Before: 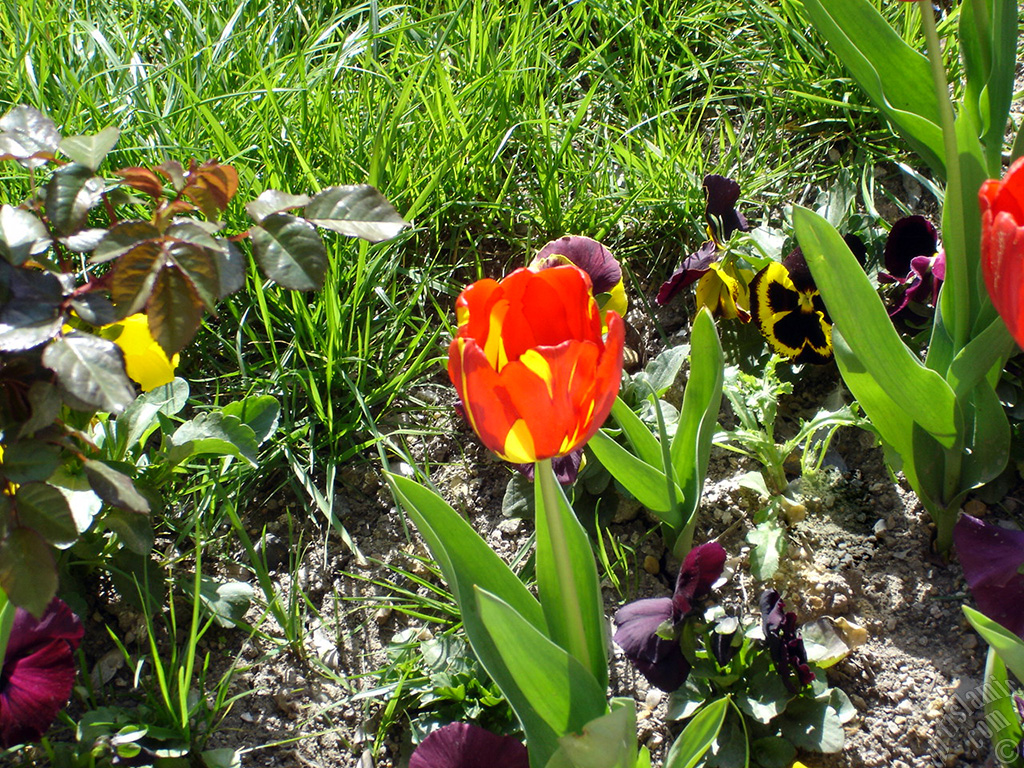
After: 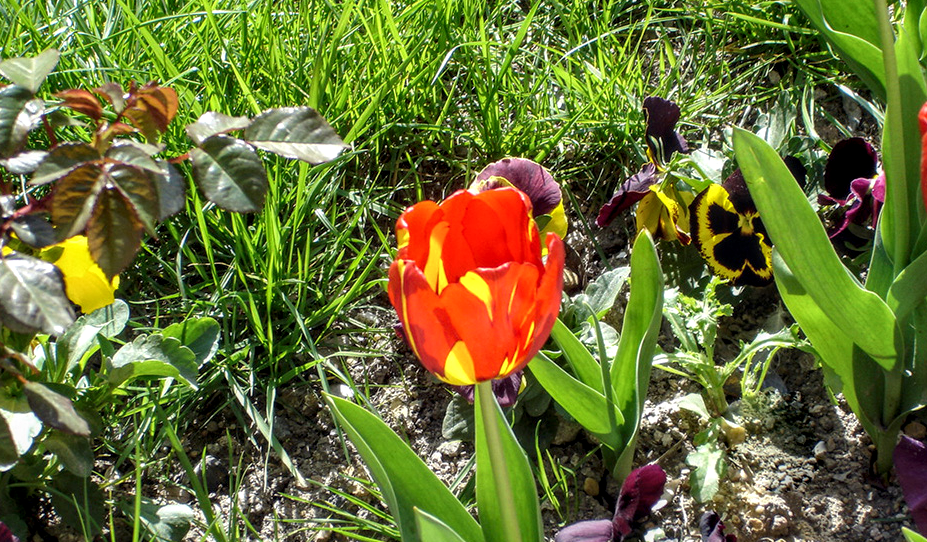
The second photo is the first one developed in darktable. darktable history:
local contrast: highlights 62%, detail 143%, midtone range 0.423
crop: left 5.901%, top 10.193%, right 3.487%, bottom 19.125%
